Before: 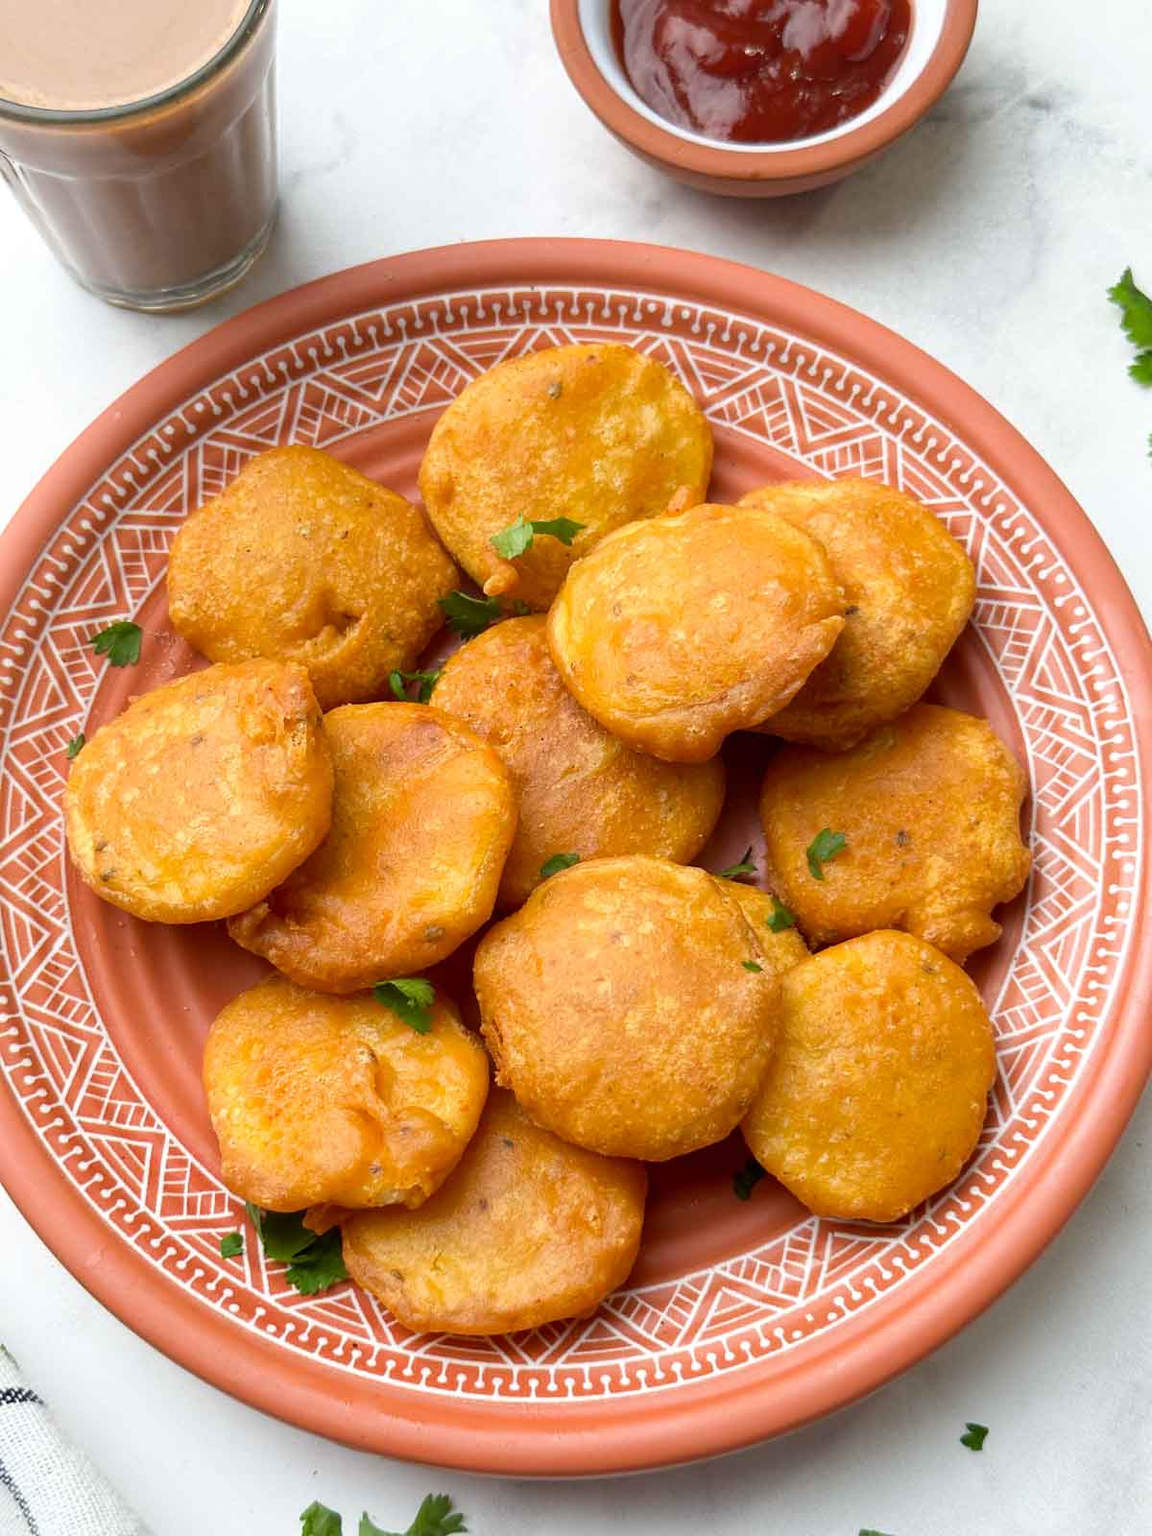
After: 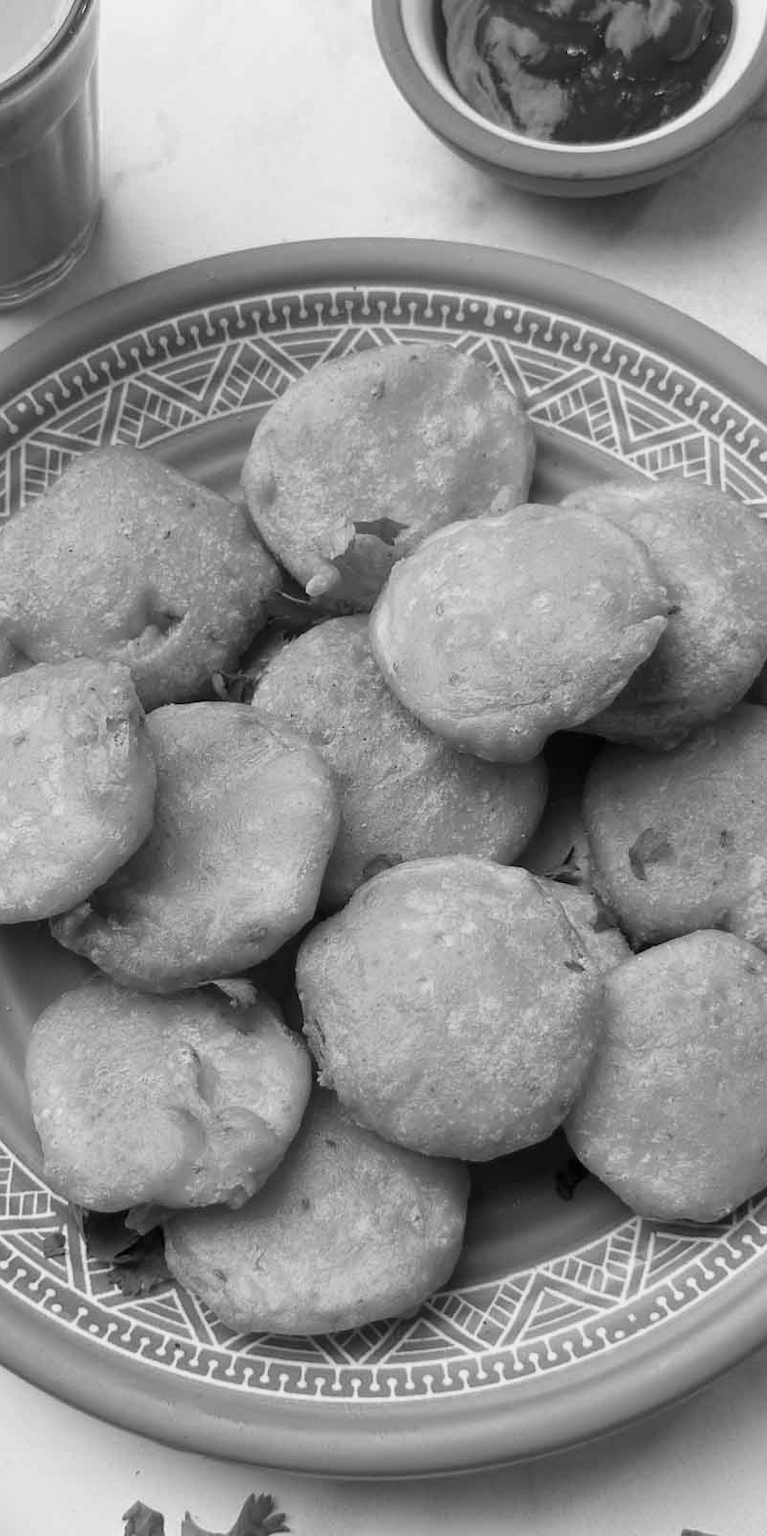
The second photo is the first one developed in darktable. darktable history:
crop: left 15.419%, right 17.914%
monochrome: a -71.75, b 75.82
color balance rgb: perceptual saturation grading › global saturation 25%, global vibrance 20%
